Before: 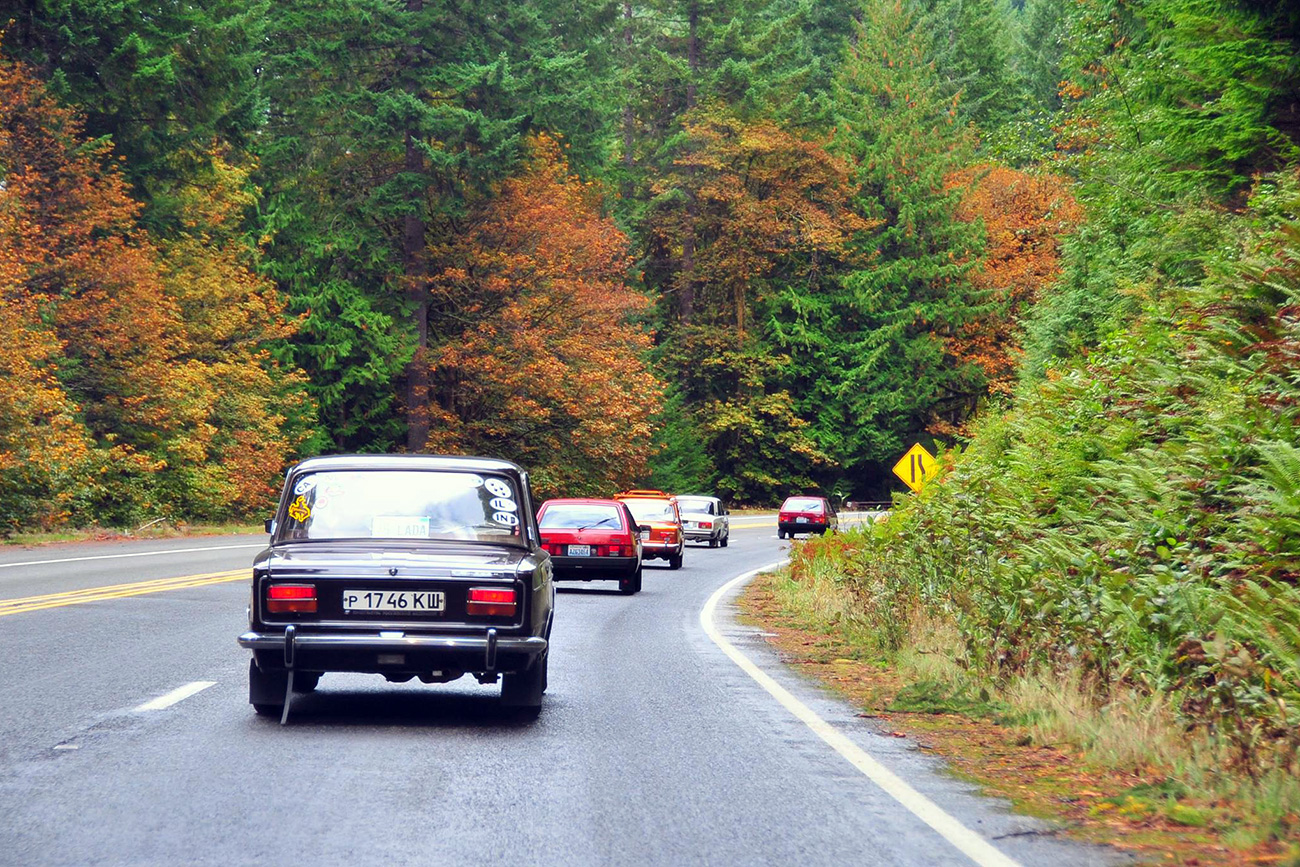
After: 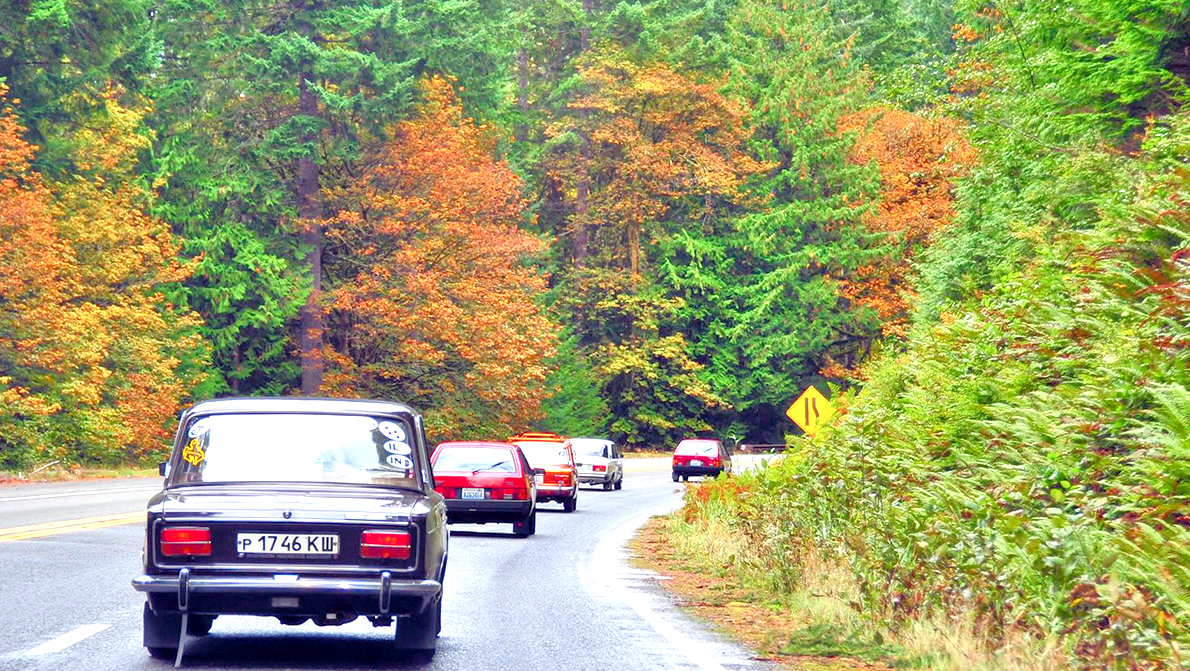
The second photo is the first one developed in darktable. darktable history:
tone equalizer: -7 EV 0.15 EV, -6 EV 0.6 EV, -5 EV 1.15 EV, -4 EV 1.33 EV, -3 EV 1.15 EV, -2 EV 0.6 EV, -1 EV 0.15 EV, mask exposure compensation -0.5 EV
exposure: exposure 0.6 EV, compensate highlight preservation false
color balance rgb: perceptual saturation grading › global saturation 20%, perceptual saturation grading › highlights -25%, perceptual saturation grading › shadows 25%
crop: left 8.155%, top 6.611%, bottom 15.385%
